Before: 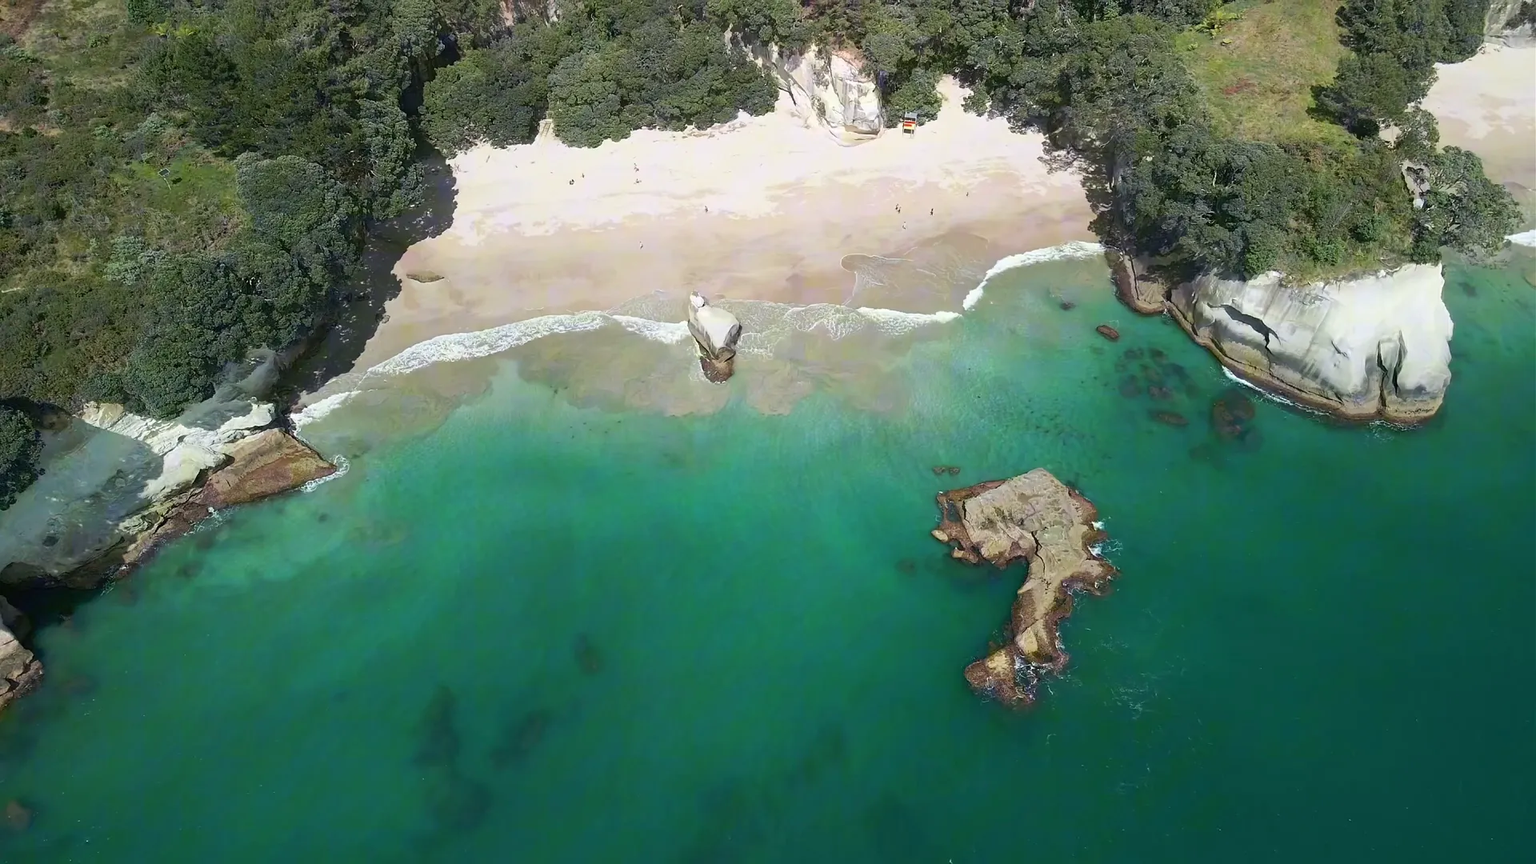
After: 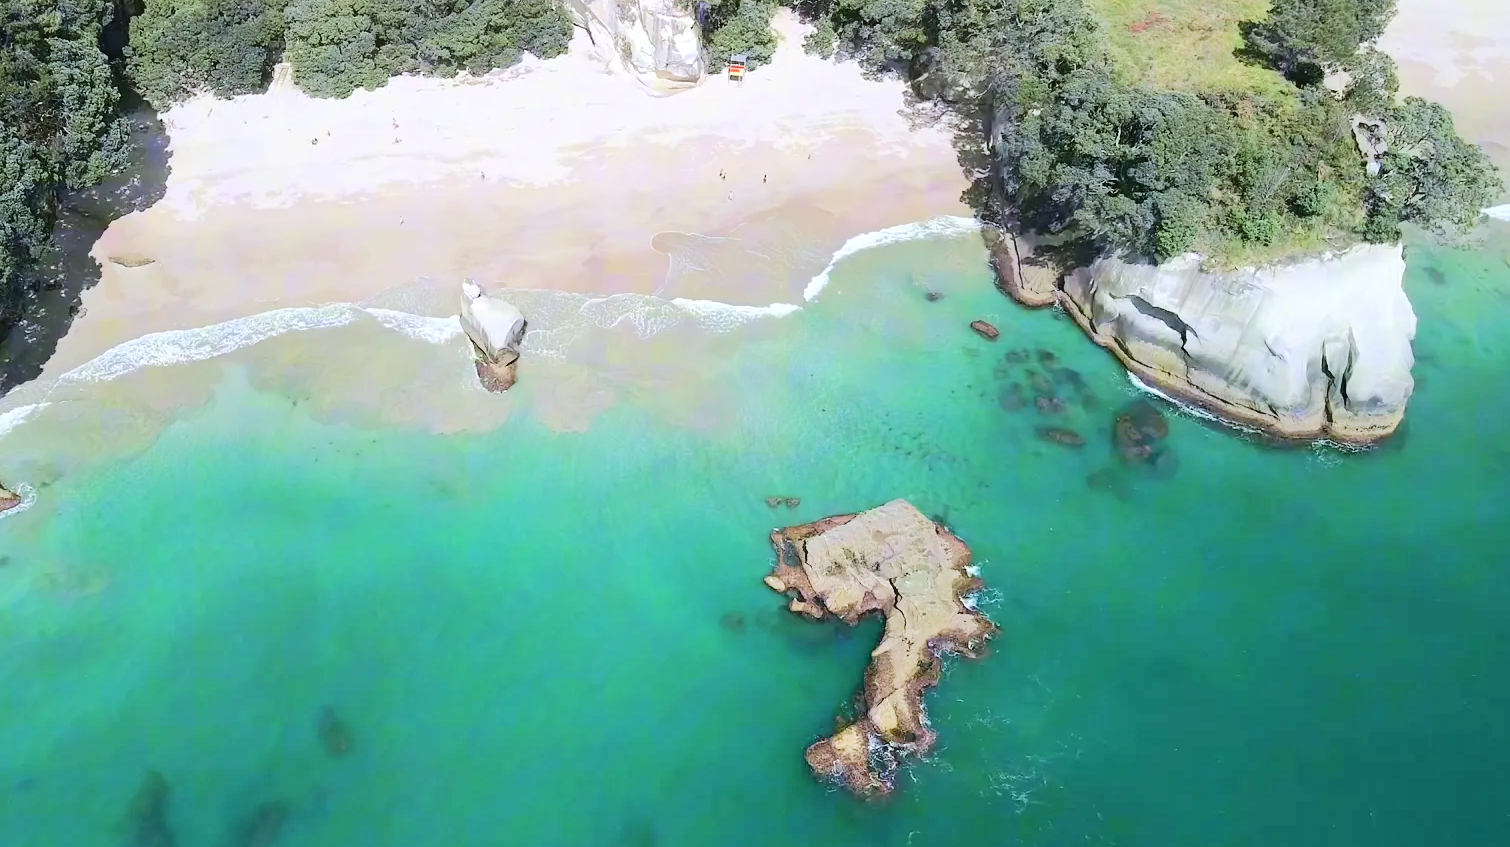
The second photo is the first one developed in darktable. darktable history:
tone equalizer: -7 EV 0.165 EV, -6 EV 0.62 EV, -5 EV 1.13 EV, -4 EV 1.33 EV, -3 EV 1.12 EV, -2 EV 0.6 EV, -1 EV 0.164 EV, edges refinement/feathering 500, mask exposure compensation -1.57 EV, preserve details no
exposure: black level correction 0.002, exposure 0.146 EV, compensate highlight preservation false
color calibration: illuminant as shot in camera, x 0.358, y 0.373, temperature 4628.91 K
contrast brightness saturation: contrast -0.073, brightness -0.031, saturation -0.115
crop and rotate: left 20.835%, top 7.987%, right 0.47%, bottom 13.519%
